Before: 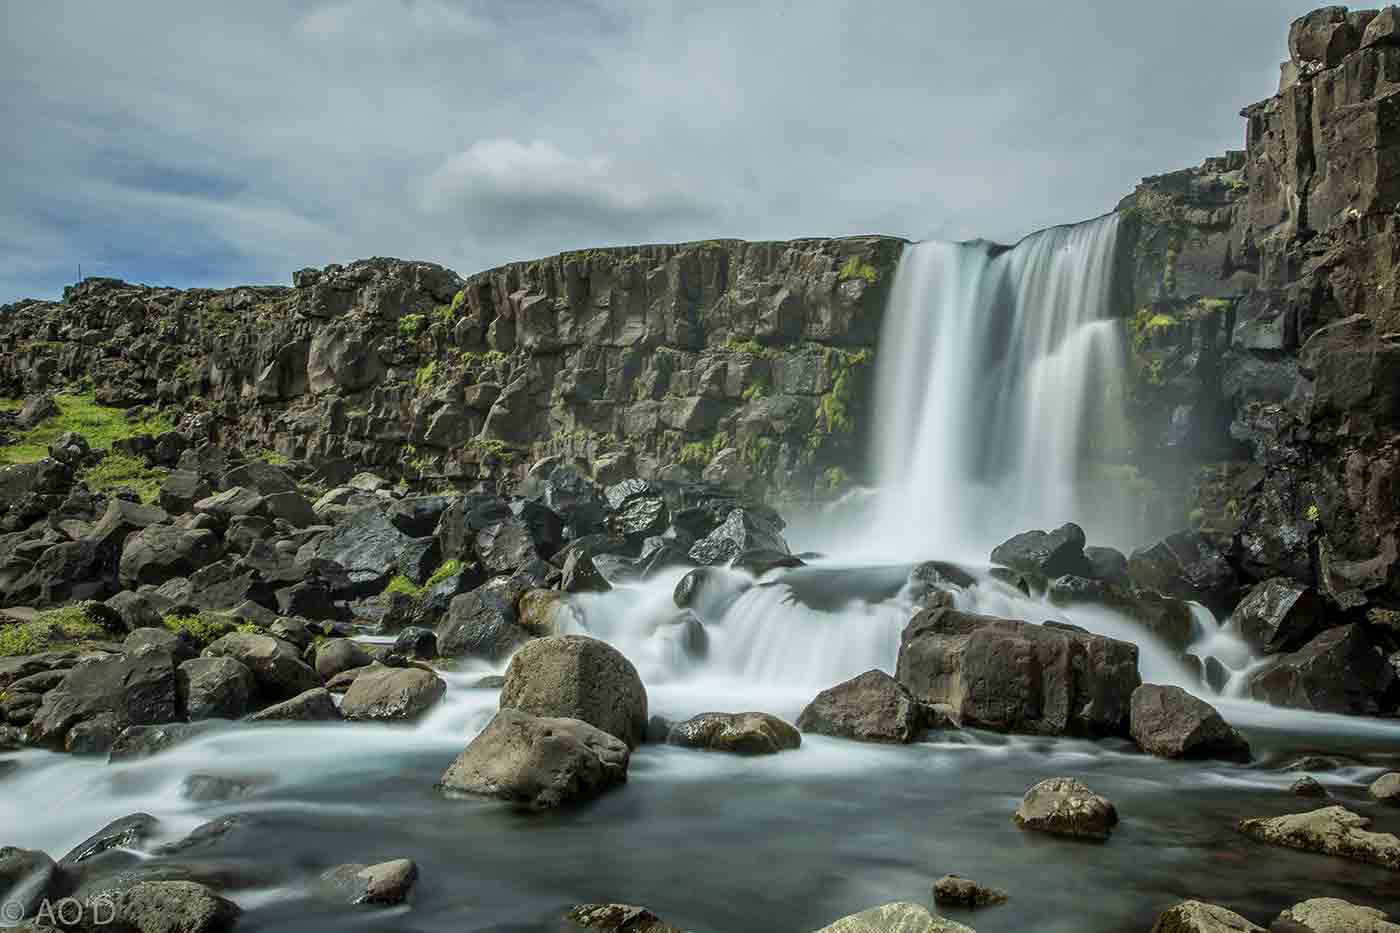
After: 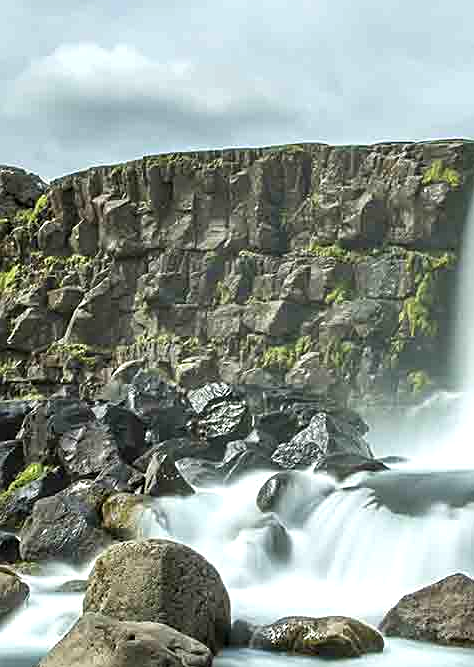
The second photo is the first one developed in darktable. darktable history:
exposure: exposure 0.637 EV, compensate highlight preservation false
contrast equalizer: y [[0.5 ×6], [0.5 ×6], [0.5, 0.5, 0.501, 0.545, 0.707, 0.863], [0 ×6], [0 ×6]]
sharpen: on, module defaults
crop and rotate: left 29.84%, top 10.379%, right 36.269%, bottom 18.066%
